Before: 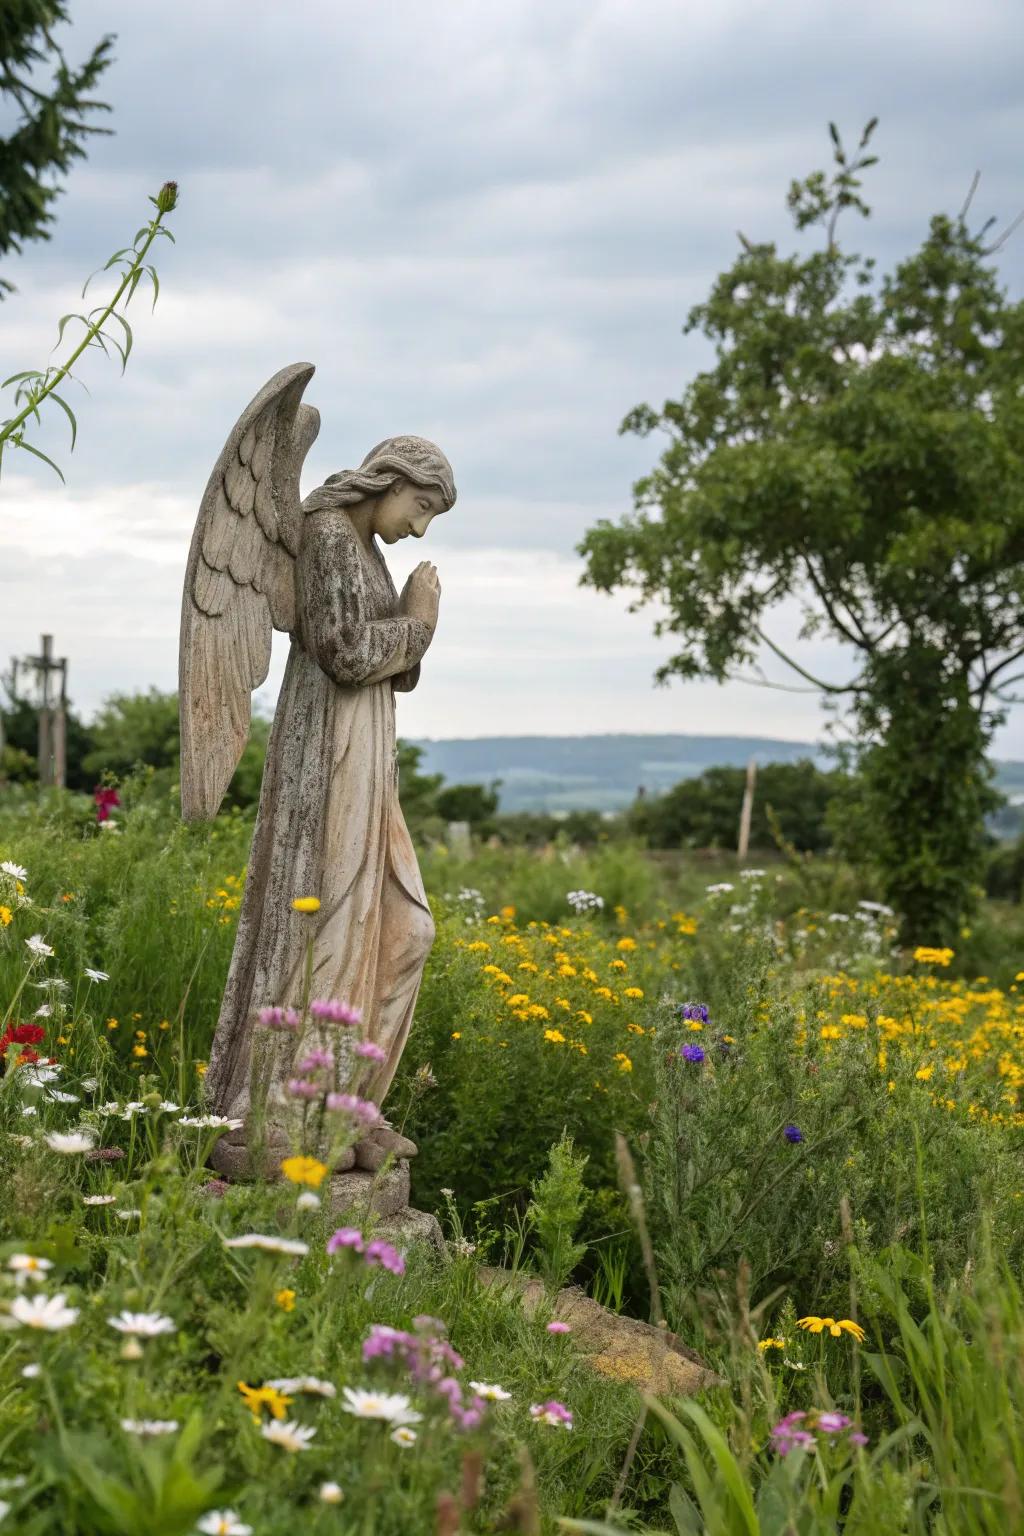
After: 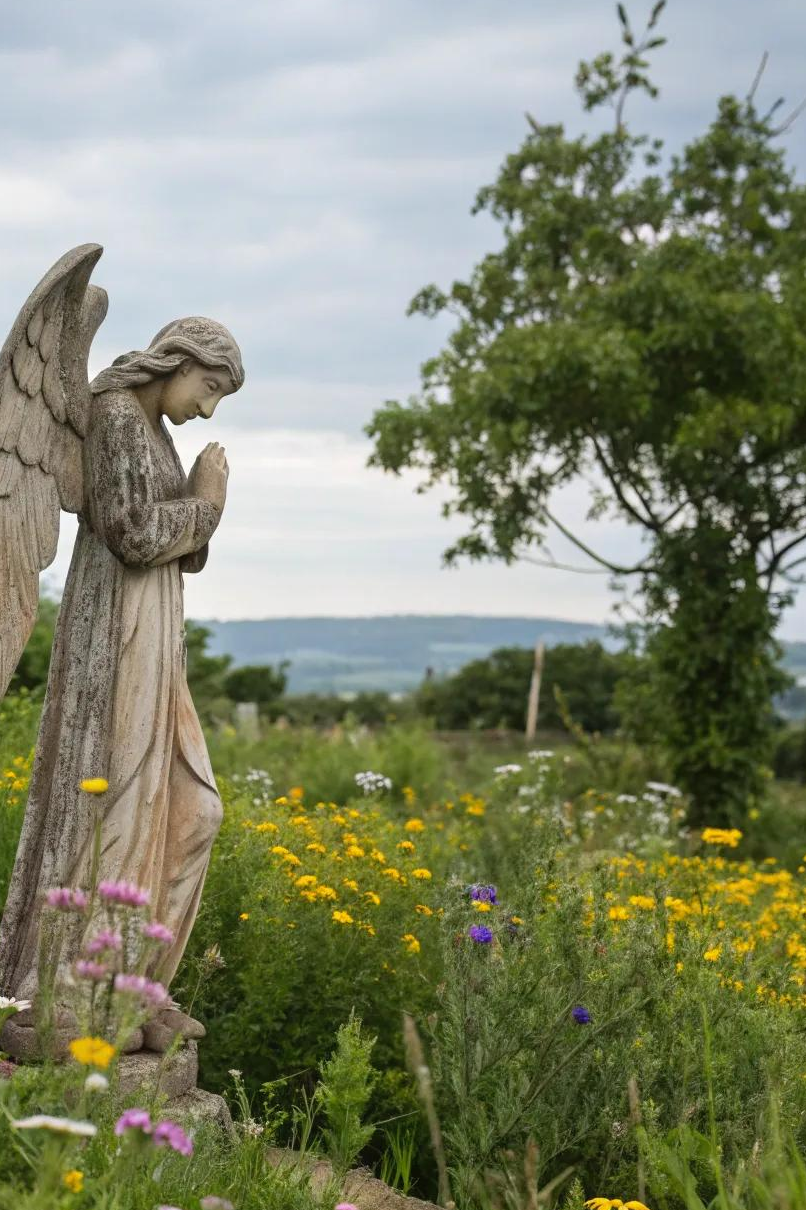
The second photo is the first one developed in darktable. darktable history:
crop and rotate: left 20.74%, top 7.791%, right 0.499%, bottom 13.402%
local contrast: mode bilateral grid, contrast 99, coarseness 99, detail 92%, midtone range 0.2
